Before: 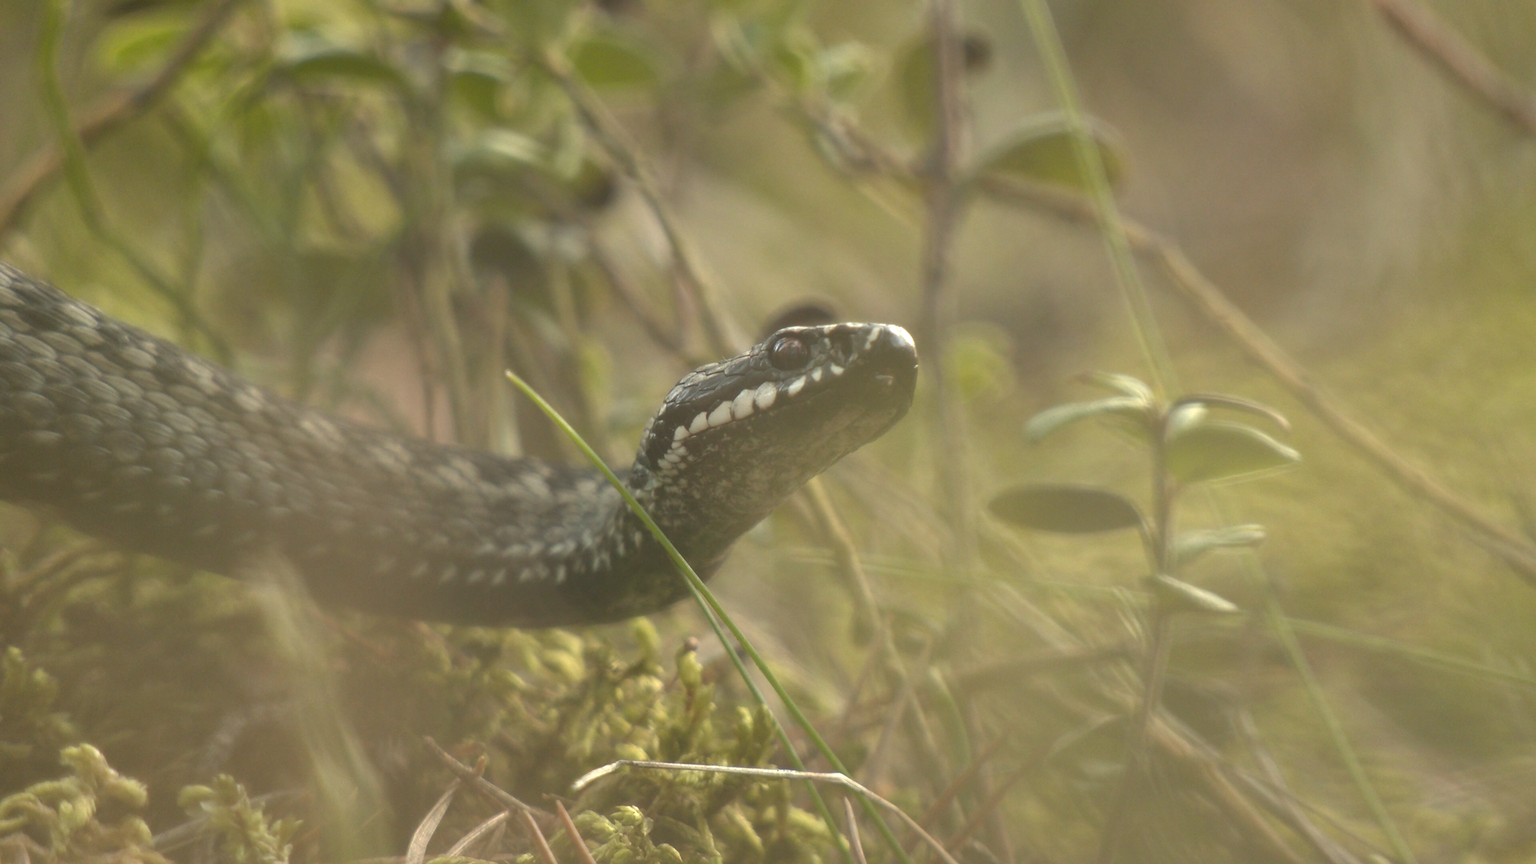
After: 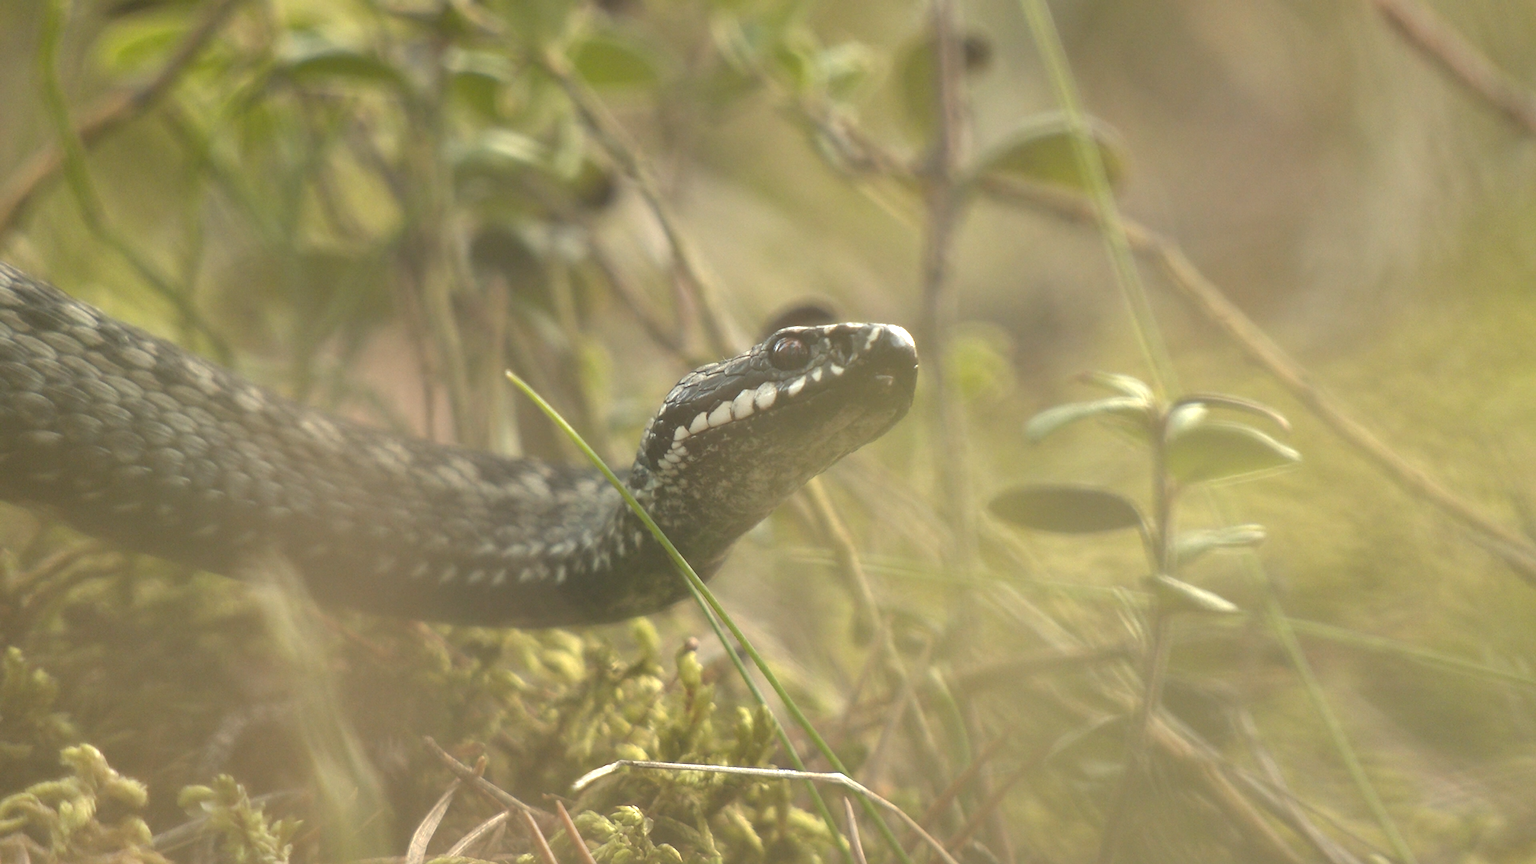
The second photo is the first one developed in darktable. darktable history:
exposure: exposure 0.375 EV, compensate highlight preservation false
sharpen: amount 0.2
